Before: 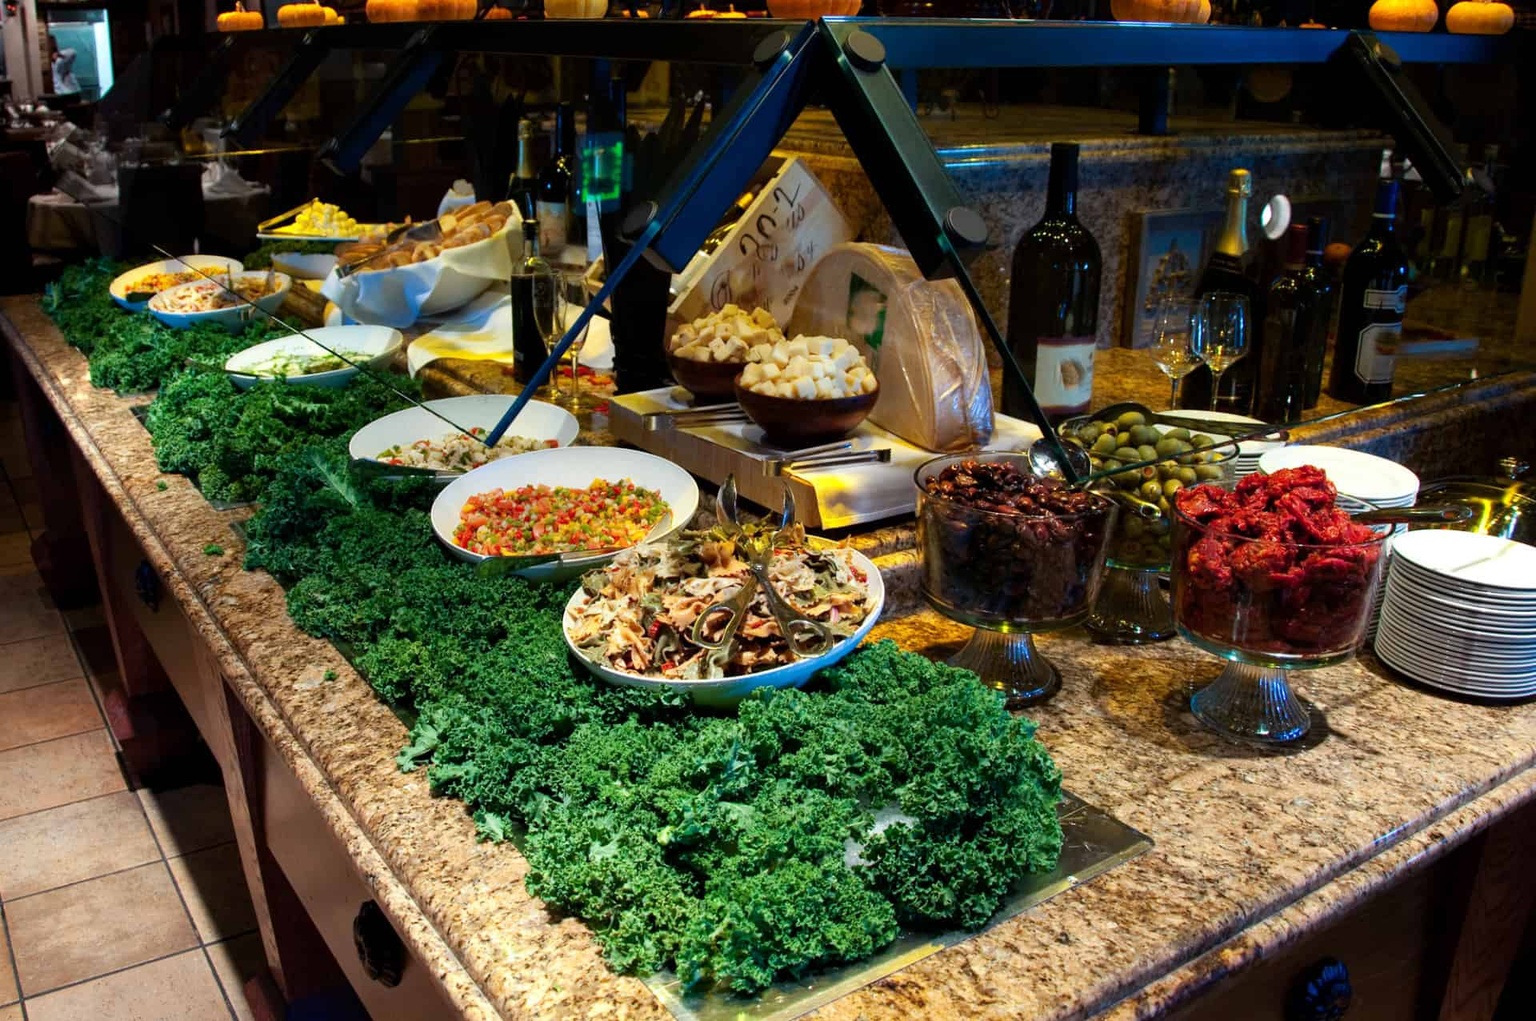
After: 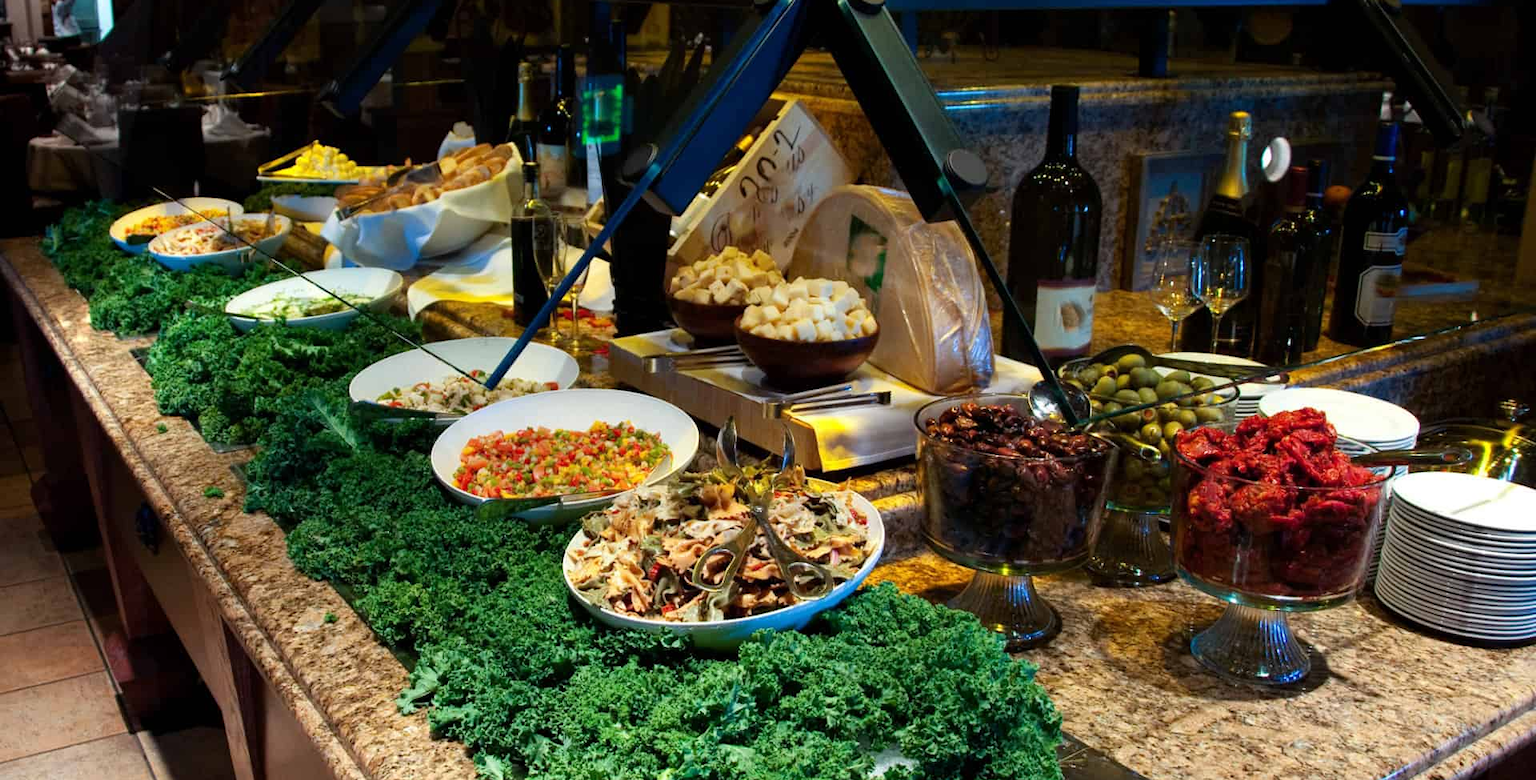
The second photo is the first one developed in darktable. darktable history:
crop: top 5.704%, bottom 17.86%
